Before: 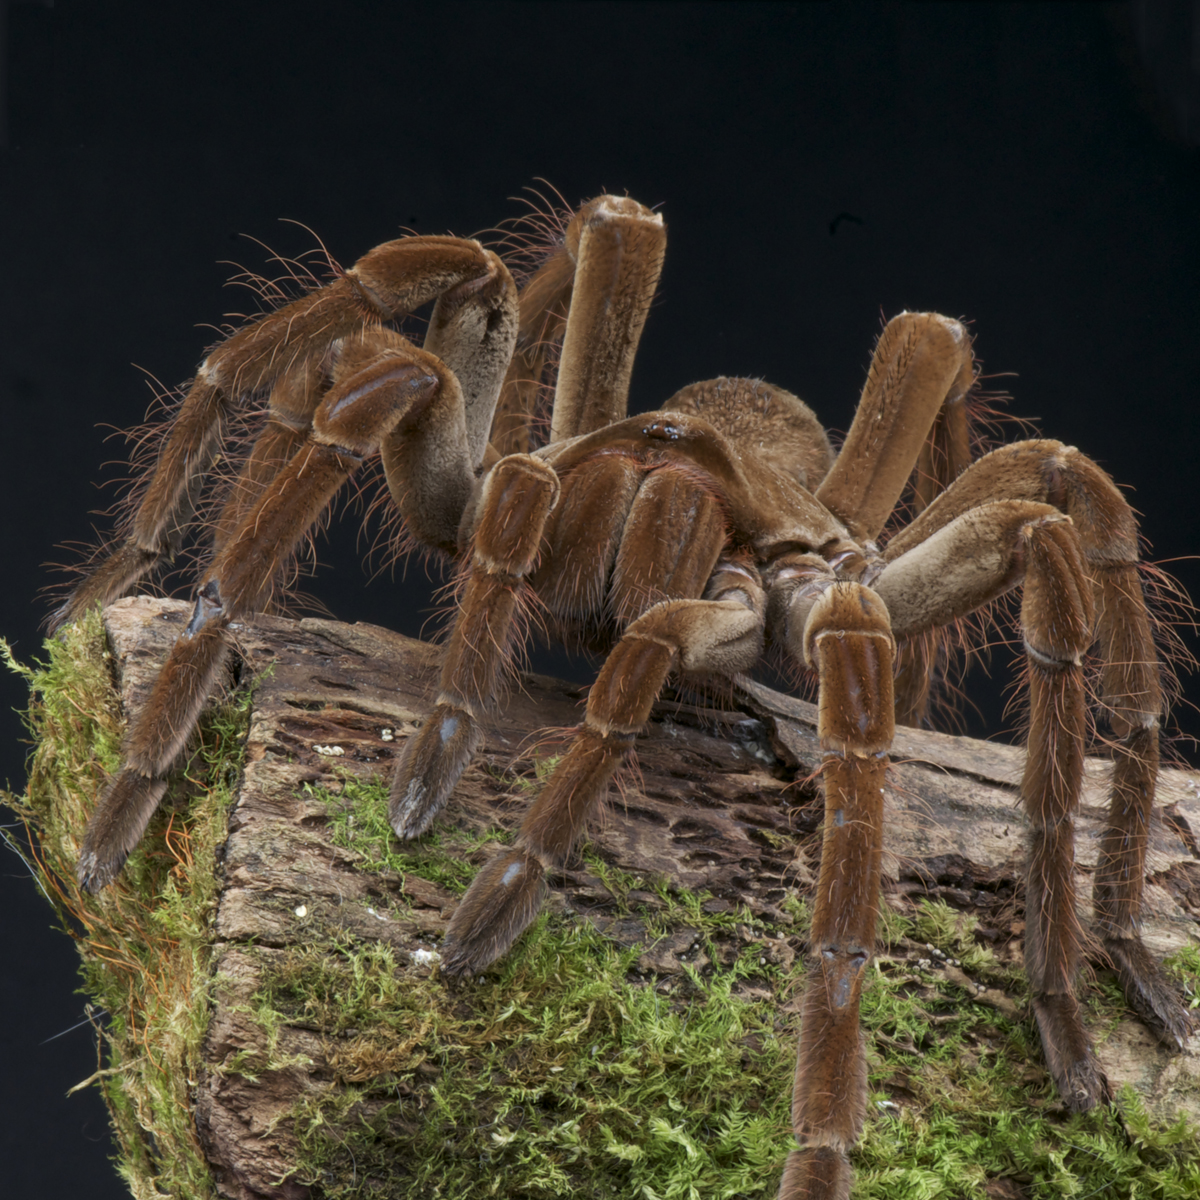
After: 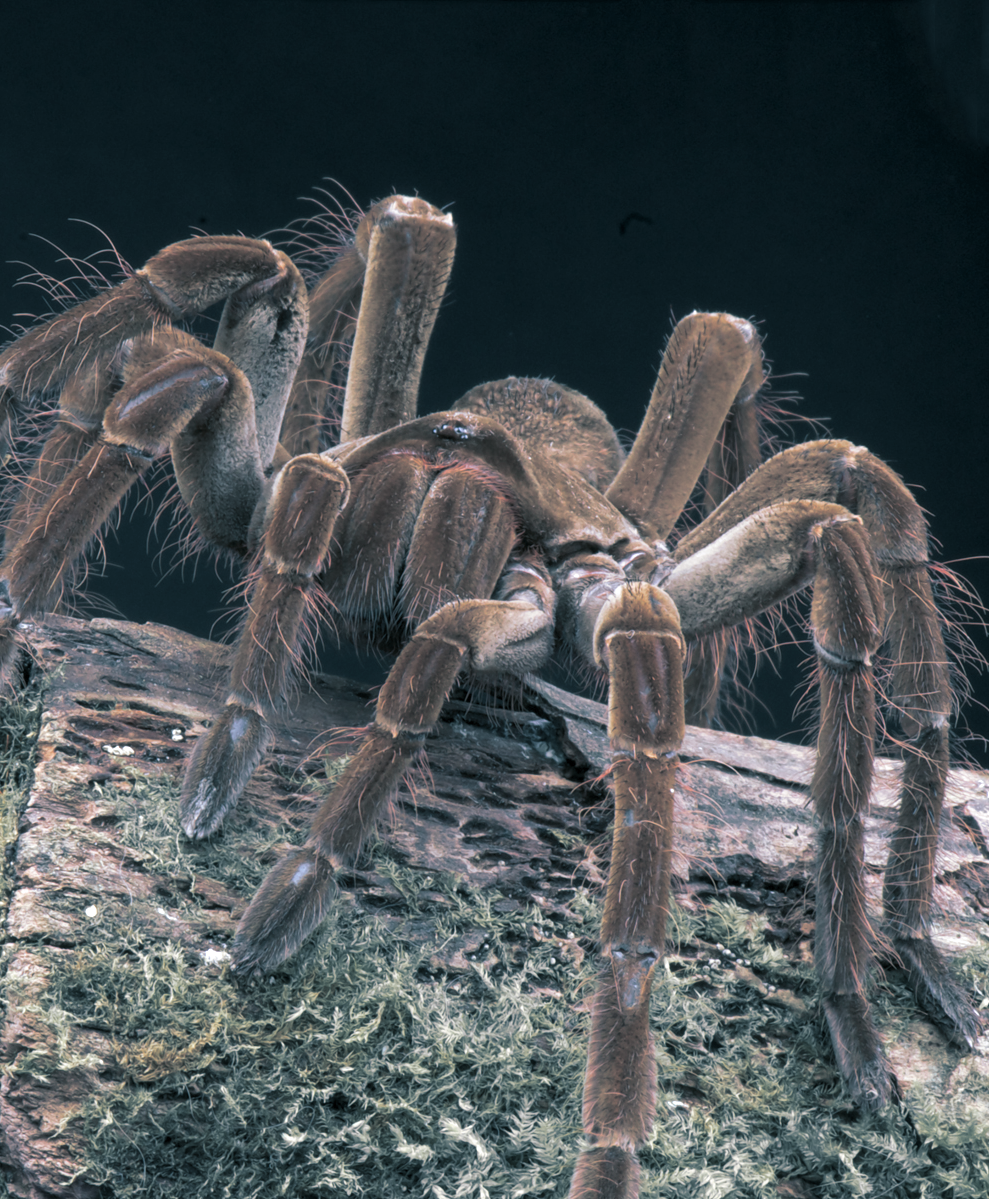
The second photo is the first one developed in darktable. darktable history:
crop: left 17.582%, bottom 0.031%
color calibration: illuminant F (fluorescent), F source F9 (Cool White Deluxe 4150 K) – high CRI, x 0.374, y 0.373, temperature 4158.34 K
split-toning: shadows › hue 205.2°, shadows › saturation 0.43, highlights › hue 54°, highlights › saturation 0.54
color zones: curves: ch1 [(0, 0.679) (0.143, 0.647) (0.286, 0.261) (0.378, -0.011) (0.571, 0.396) (0.714, 0.399) (0.857, 0.406) (1, 0.679)]
exposure: exposure 0.574 EV, compensate highlight preservation false
white balance: red 1.05, blue 1.072
